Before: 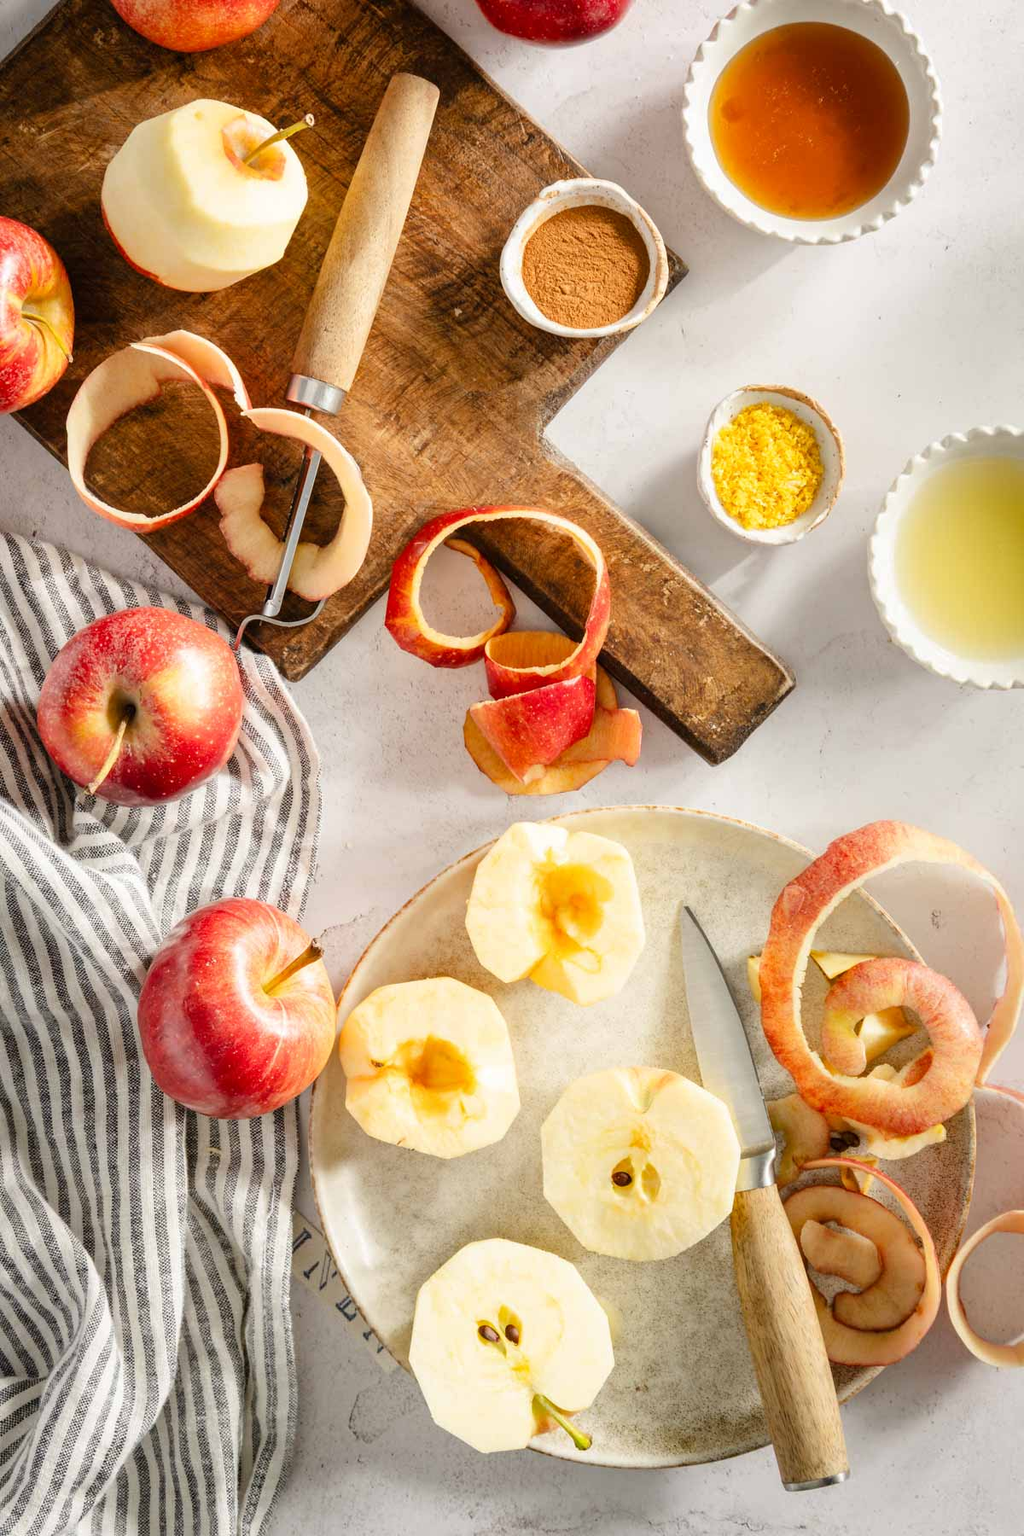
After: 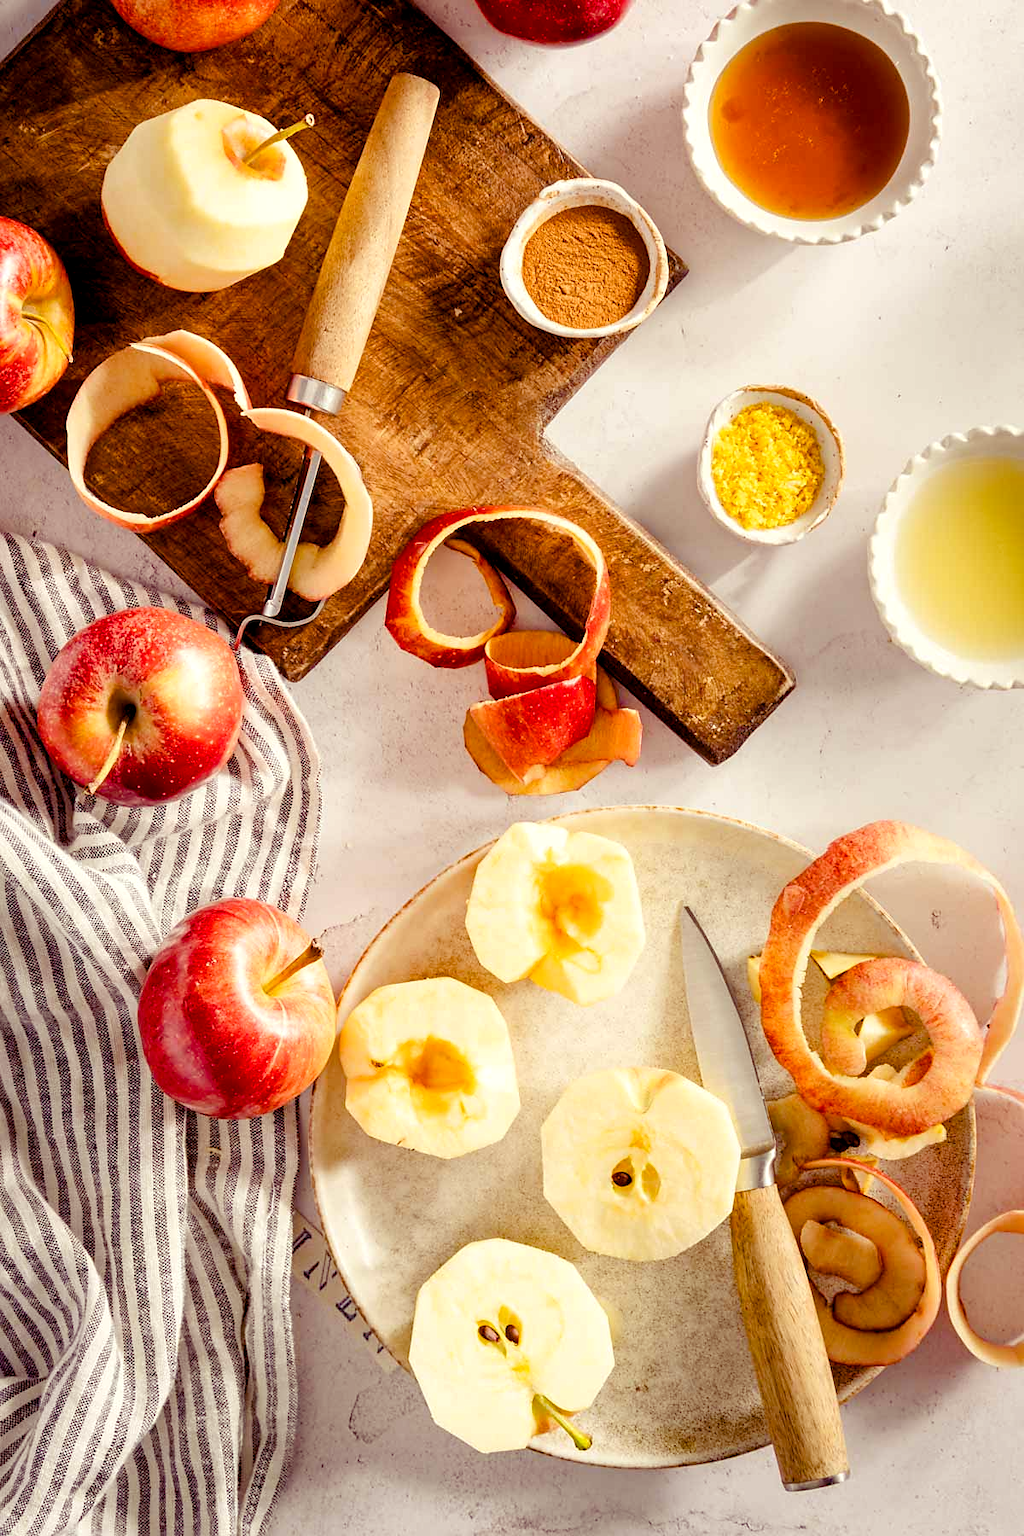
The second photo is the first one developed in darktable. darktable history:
white balance: red 1.004, blue 1.024
color balance rgb: shadows lift › luminance -21.66%, shadows lift › chroma 8.98%, shadows lift › hue 283.37°, power › chroma 1.05%, power › hue 25.59°, highlights gain › luminance 6.08%, highlights gain › chroma 2.55%, highlights gain › hue 90°, global offset › luminance -0.87%, perceptual saturation grading › global saturation 25%, perceptual saturation grading › highlights -28.39%, perceptual saturation grading › shadows 33.98%
sharpen: radius 1.864, amount 0.398, threshold 1.271
color balance: mode lift, gamma, gain (sRGB), lift [1, 1.049, 1, 1]
